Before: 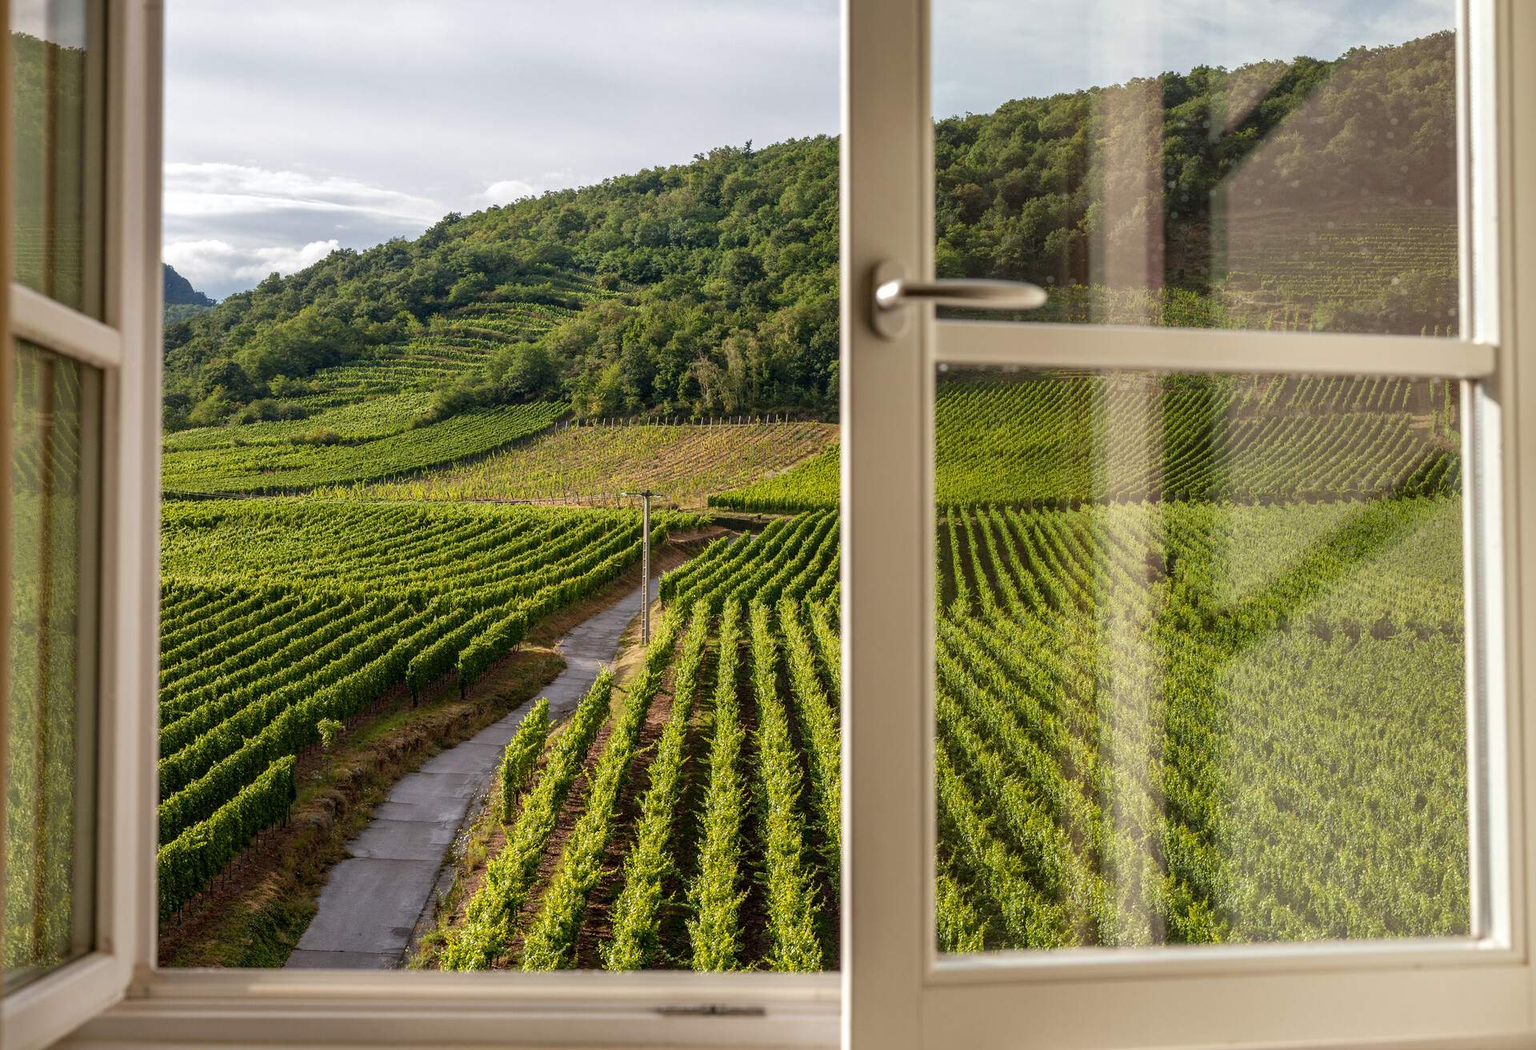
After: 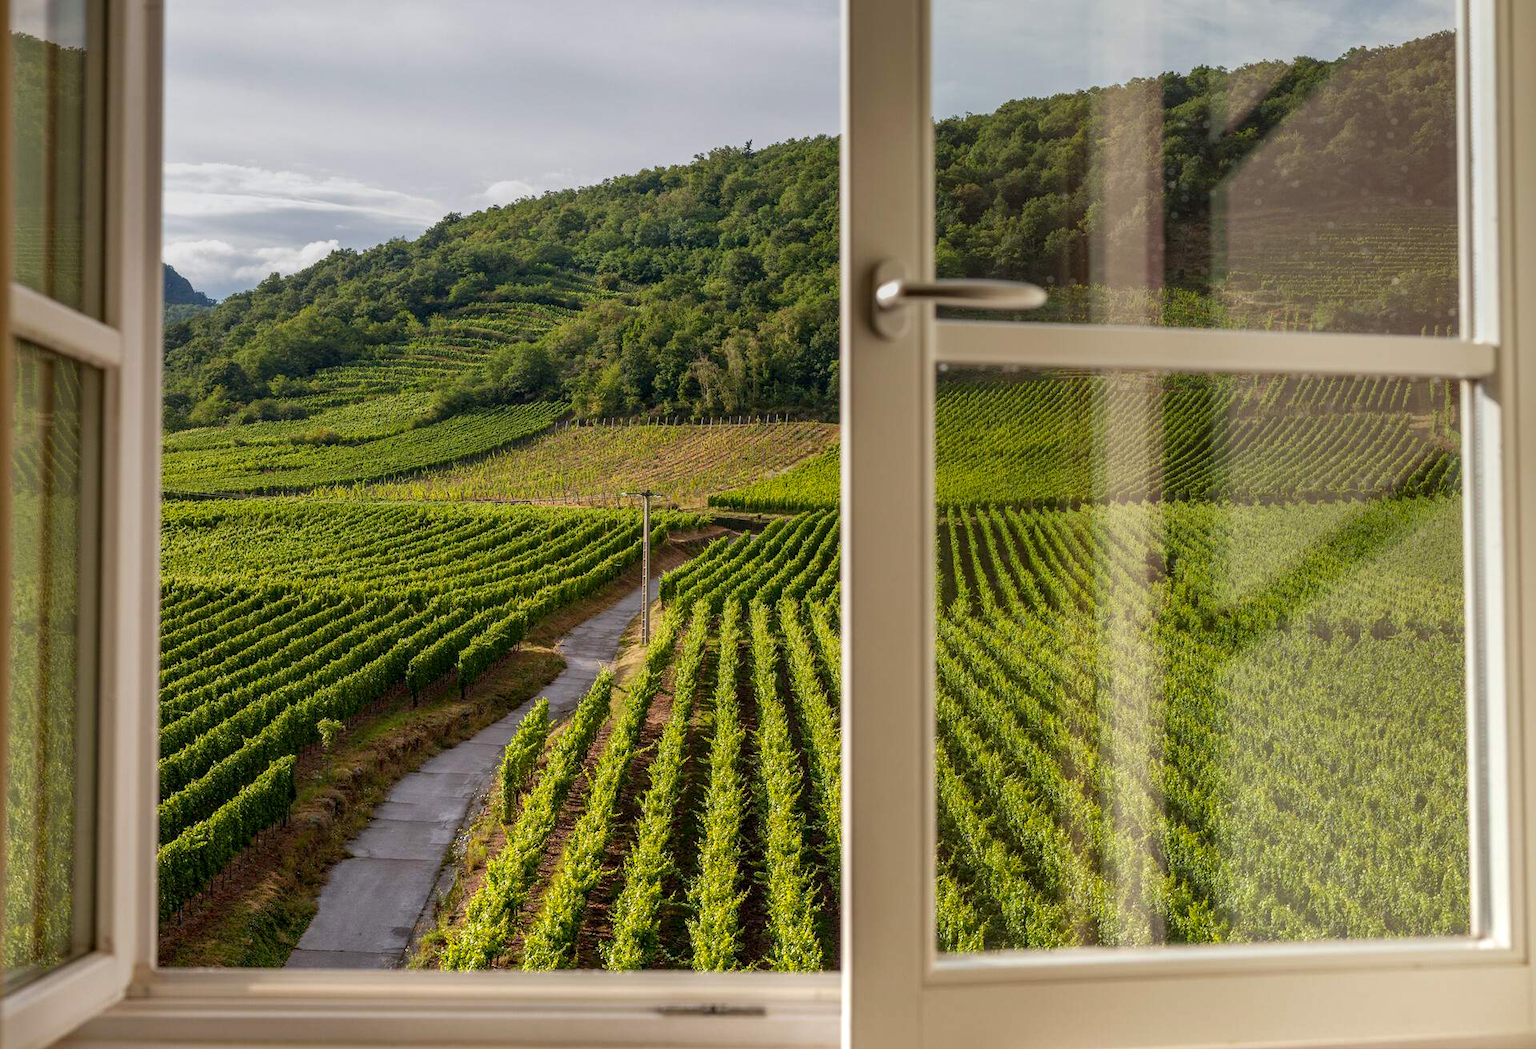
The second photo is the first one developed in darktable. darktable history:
exposure: black level correction 0.001, exposure 0.5 EV, compensate exposure bias true, compensate highlight preservation false
graduated density: rotation -0.352°, offset 57.64
shadows and highlights: radius 121.13, shadows 21.4, white point adjustment -9.72, highlights -14.39, soften with gaussian
